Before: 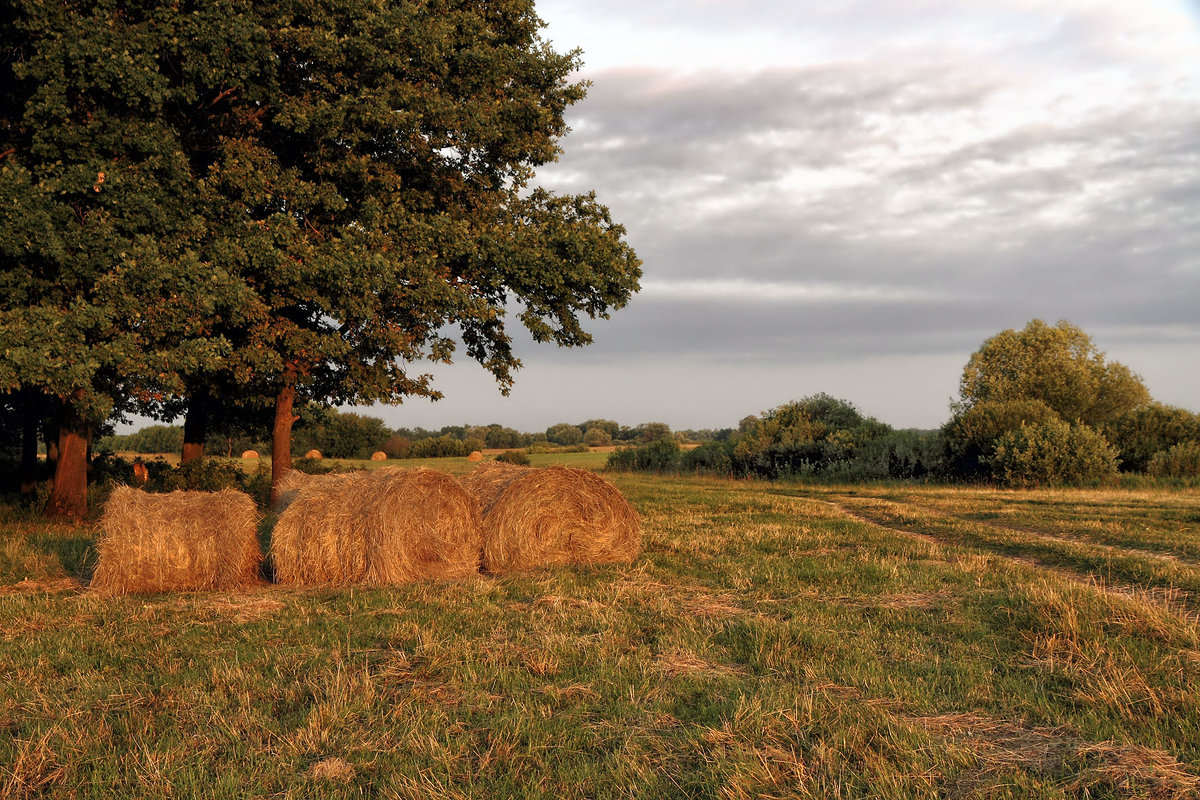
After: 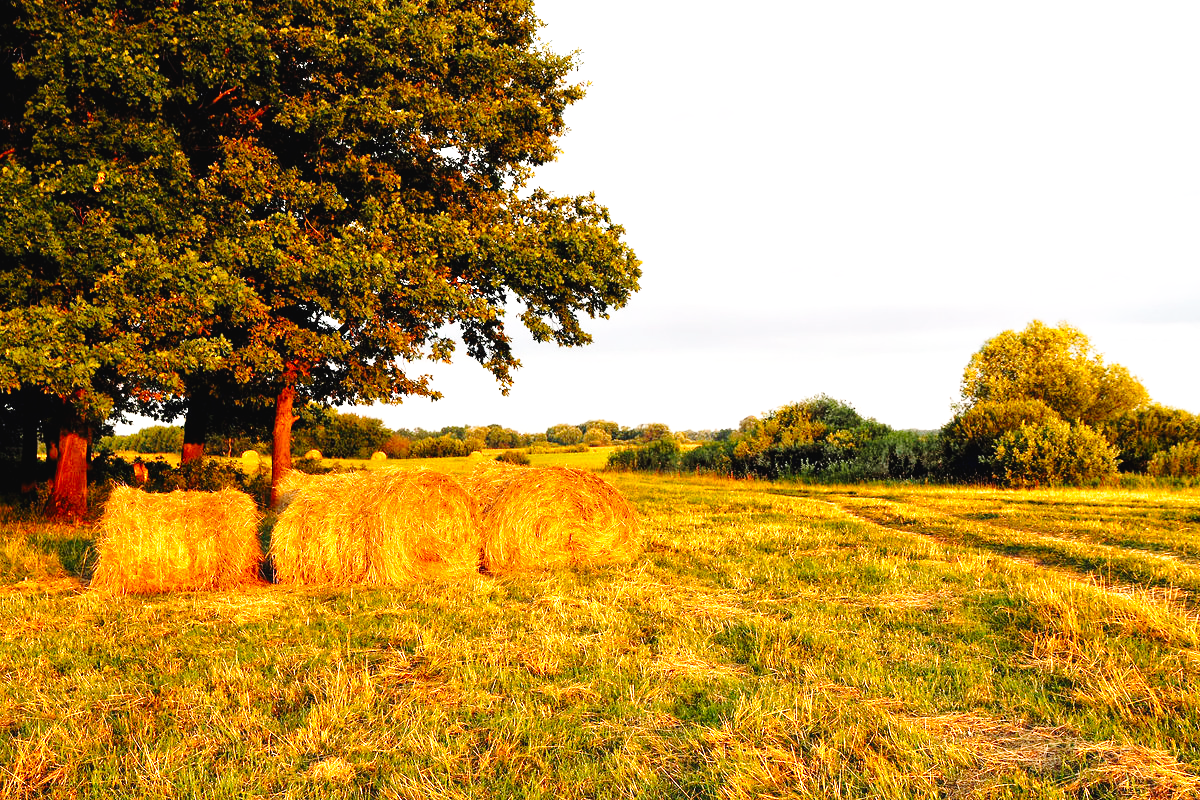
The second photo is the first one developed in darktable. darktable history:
base curve: curves: ch0 [(0, 0) (0.028, 0.03) (0.121, 0.232) (0.46, 0.748) (0.859, 0.968) (1, 1)], preserve colors none
color balance rgb: highlights gain › luminance 14.556%, global offset › luminance 0.232%, global offset › hue 171.7°, perceptual saturation grading › global saturation 19.727%, perceptual brilliance grading › global brilliance 29.524%, contrast 4.768%
